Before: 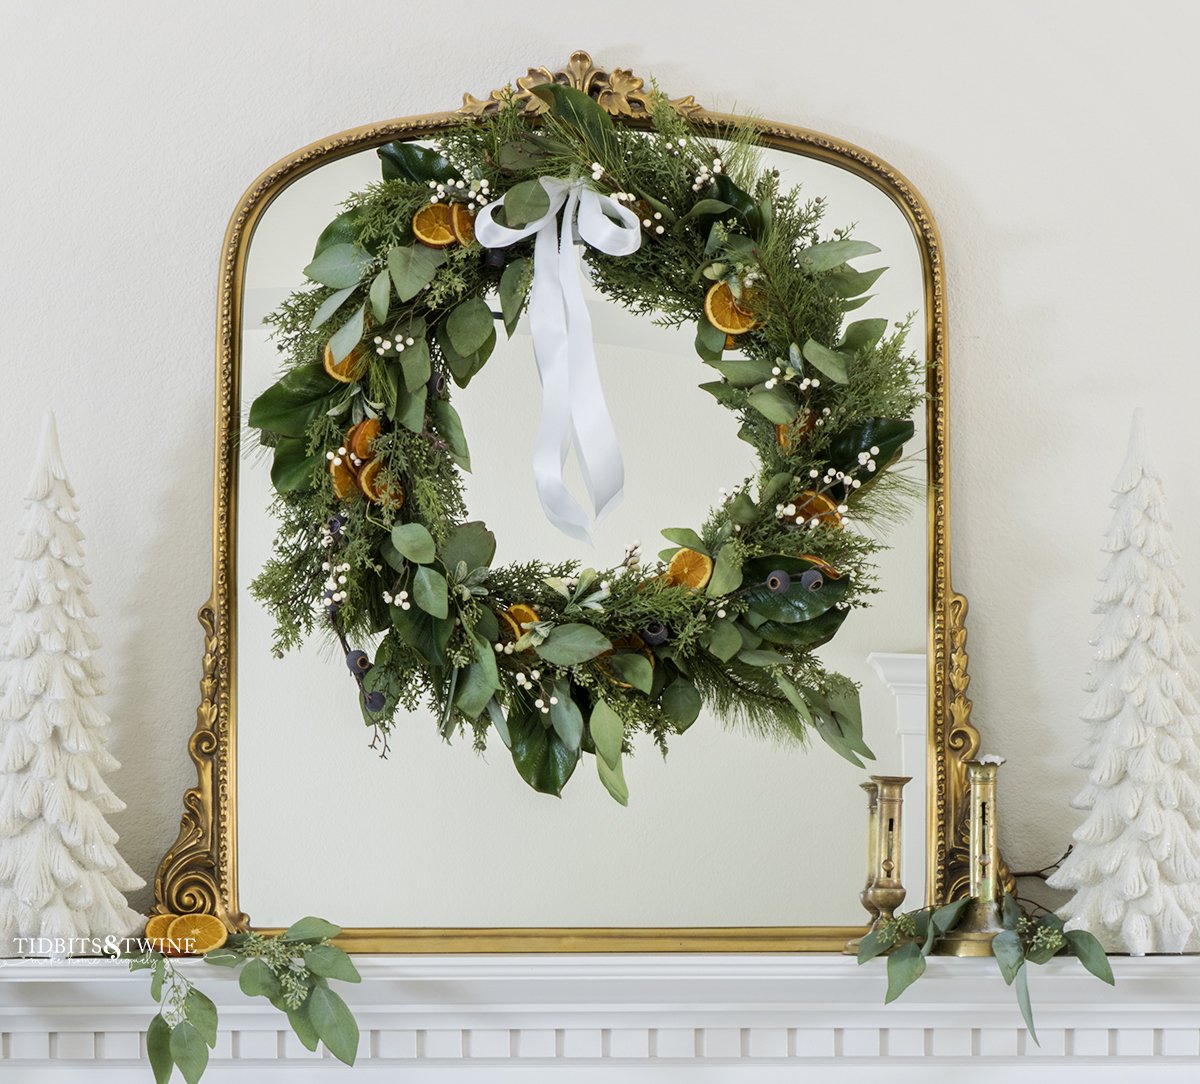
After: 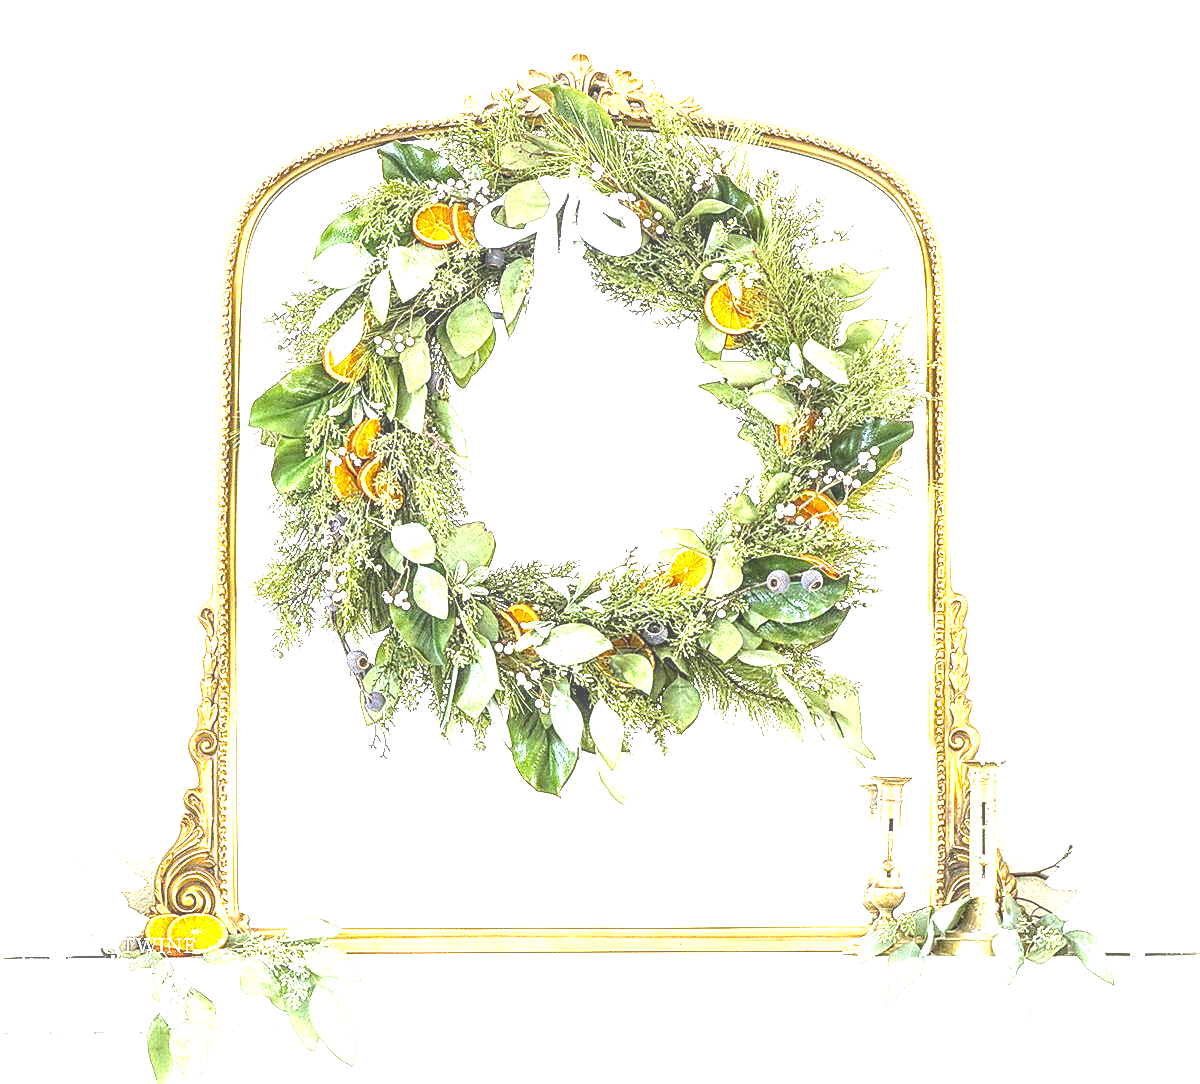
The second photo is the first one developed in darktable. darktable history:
exposure: black level correction 0.001, exposure 2.596 EV, compensate exposure bias true, compensate highlight preservation false
local contrast: on, module defaults
color balance rgb: global offset › luminance 0.748%, perceptual saturation grading › global saturation 9.731%, global vibrance 6.823%, saturation formula JzAzBz (2021)
sharpen: radius 1.386, amount 1.266, threshold 0.692
levels: black 0.029%
